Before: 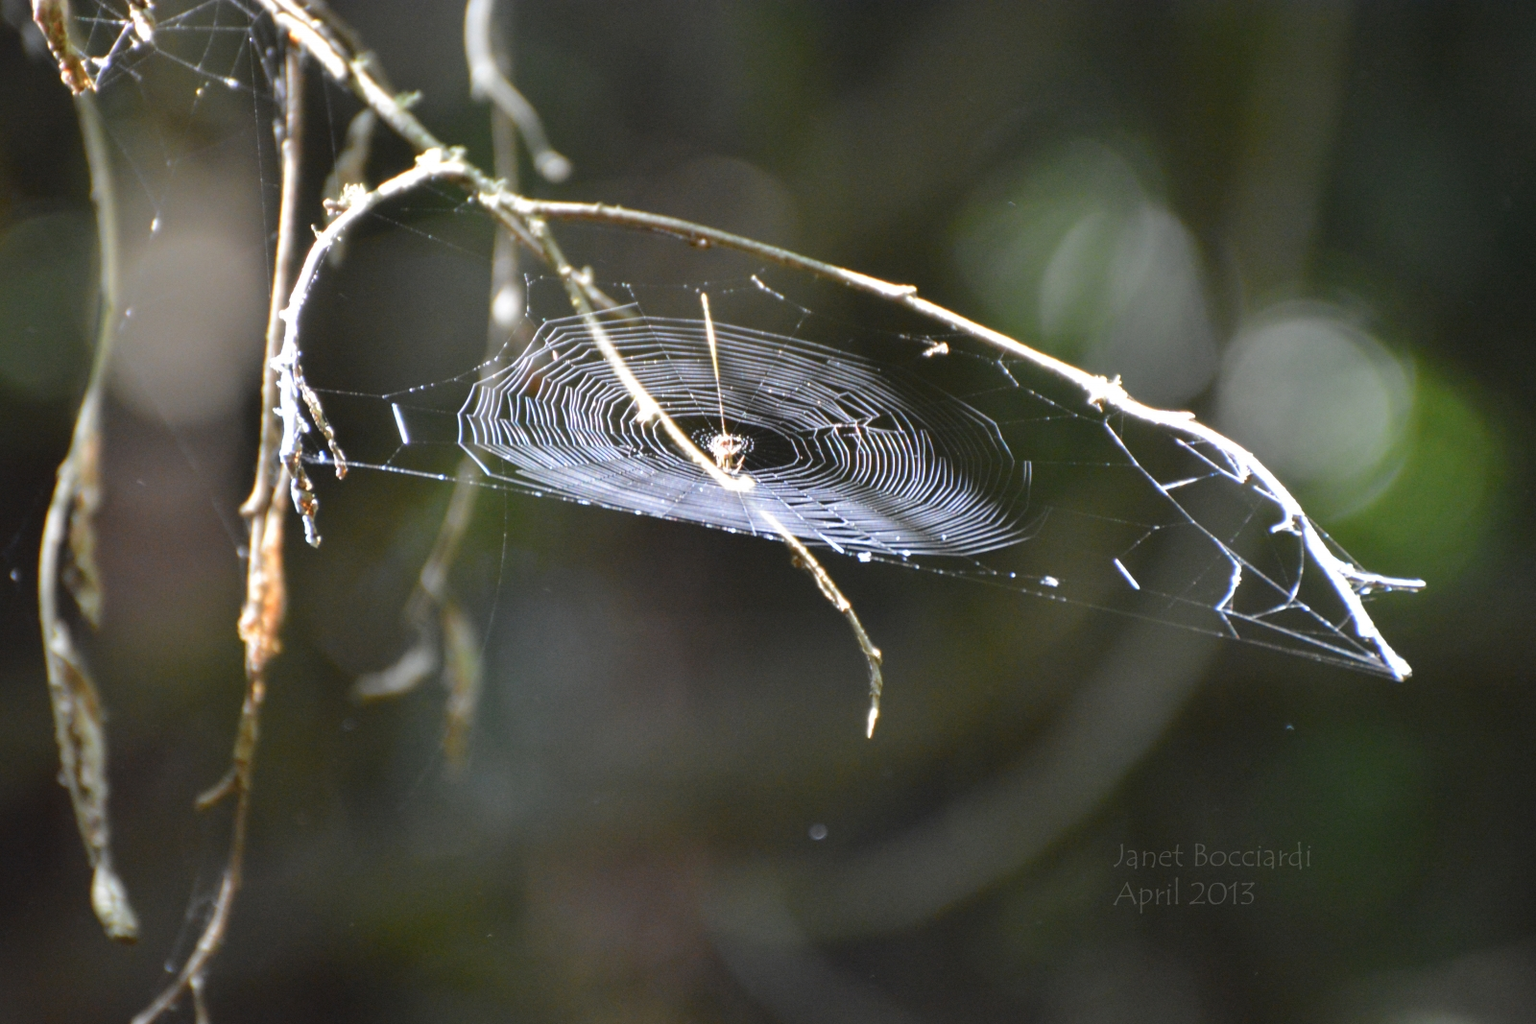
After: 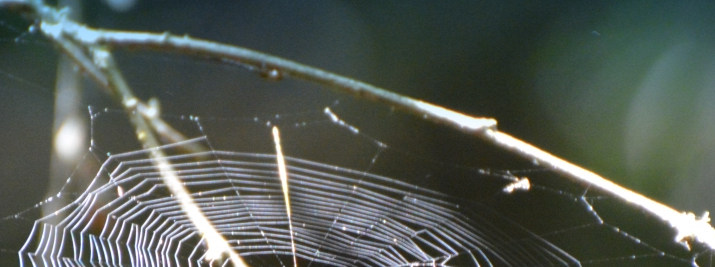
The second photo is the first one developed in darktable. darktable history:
graduated density: density 2.02 EV, hardness 44%, rotation 0.374°, offset 8.21, hue 208.8°, saturation 97%
rotate and perspective: automatic cropping original format, crop left 0, crop top 0
crop: left 28.64%, top 16.832%, right 26.637%, bottom 58.055%
